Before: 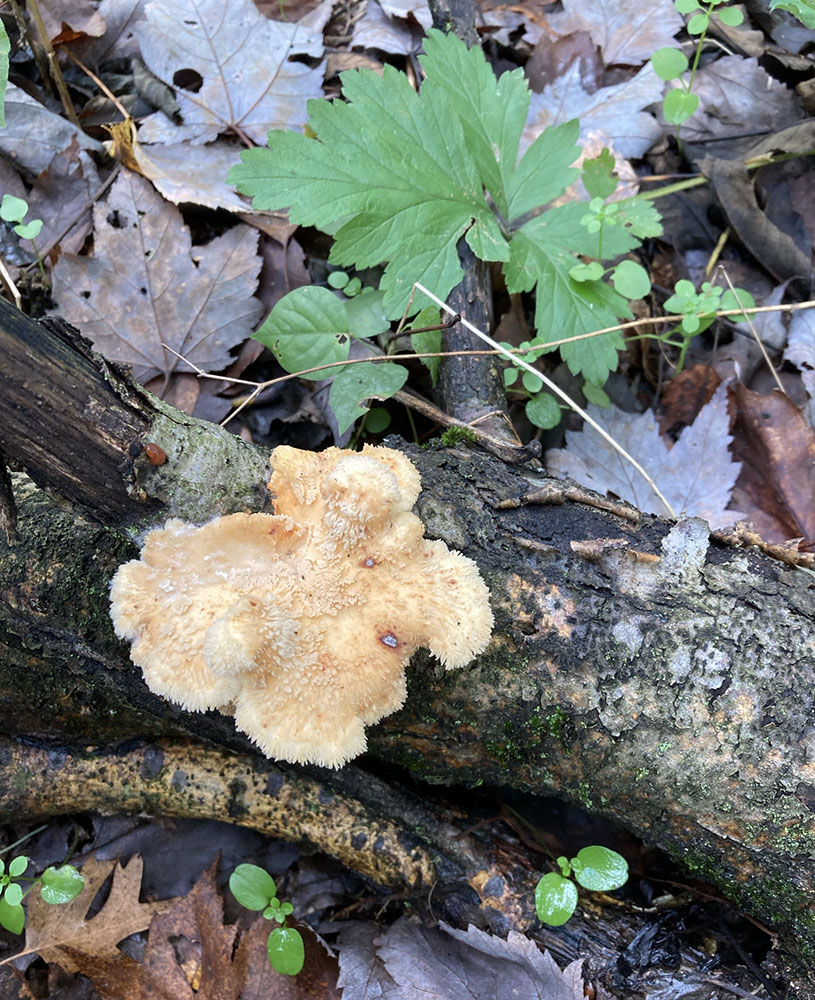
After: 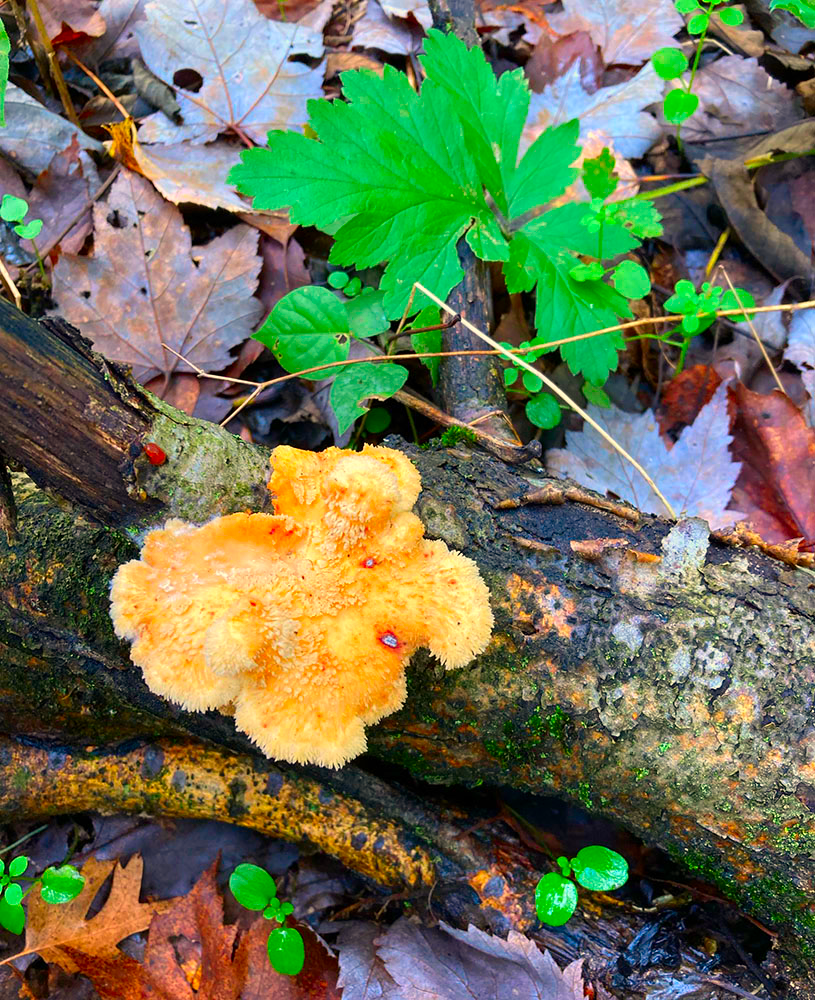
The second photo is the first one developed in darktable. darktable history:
color correction: saturation 2.15
white balance: red 1.045, blue 0.932
